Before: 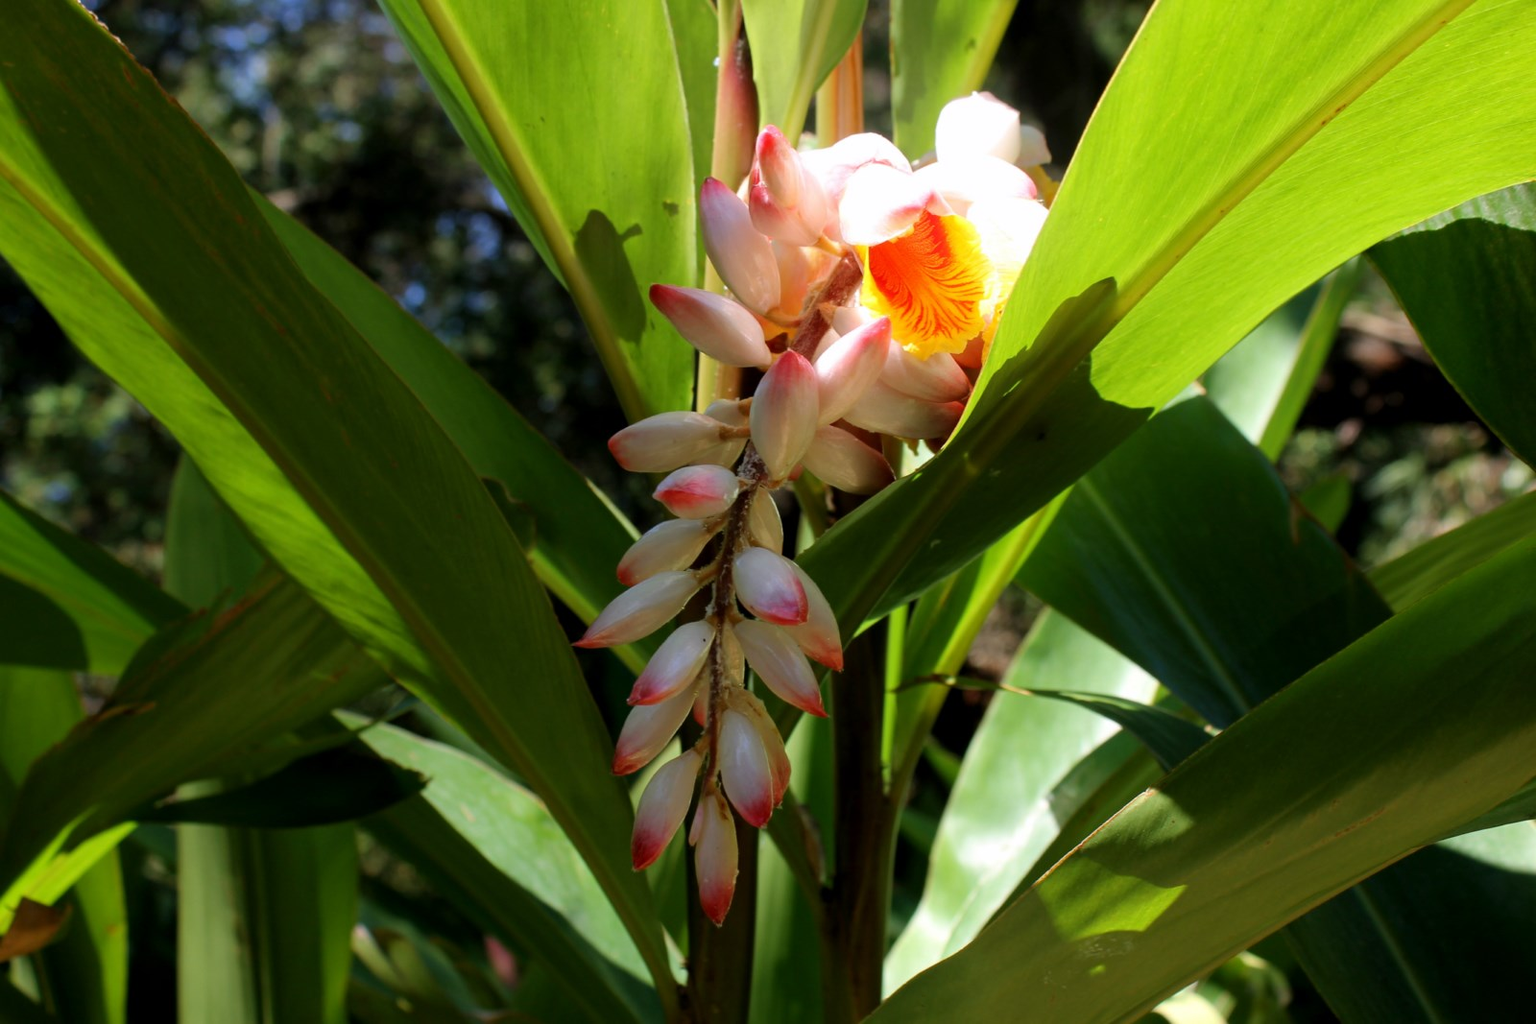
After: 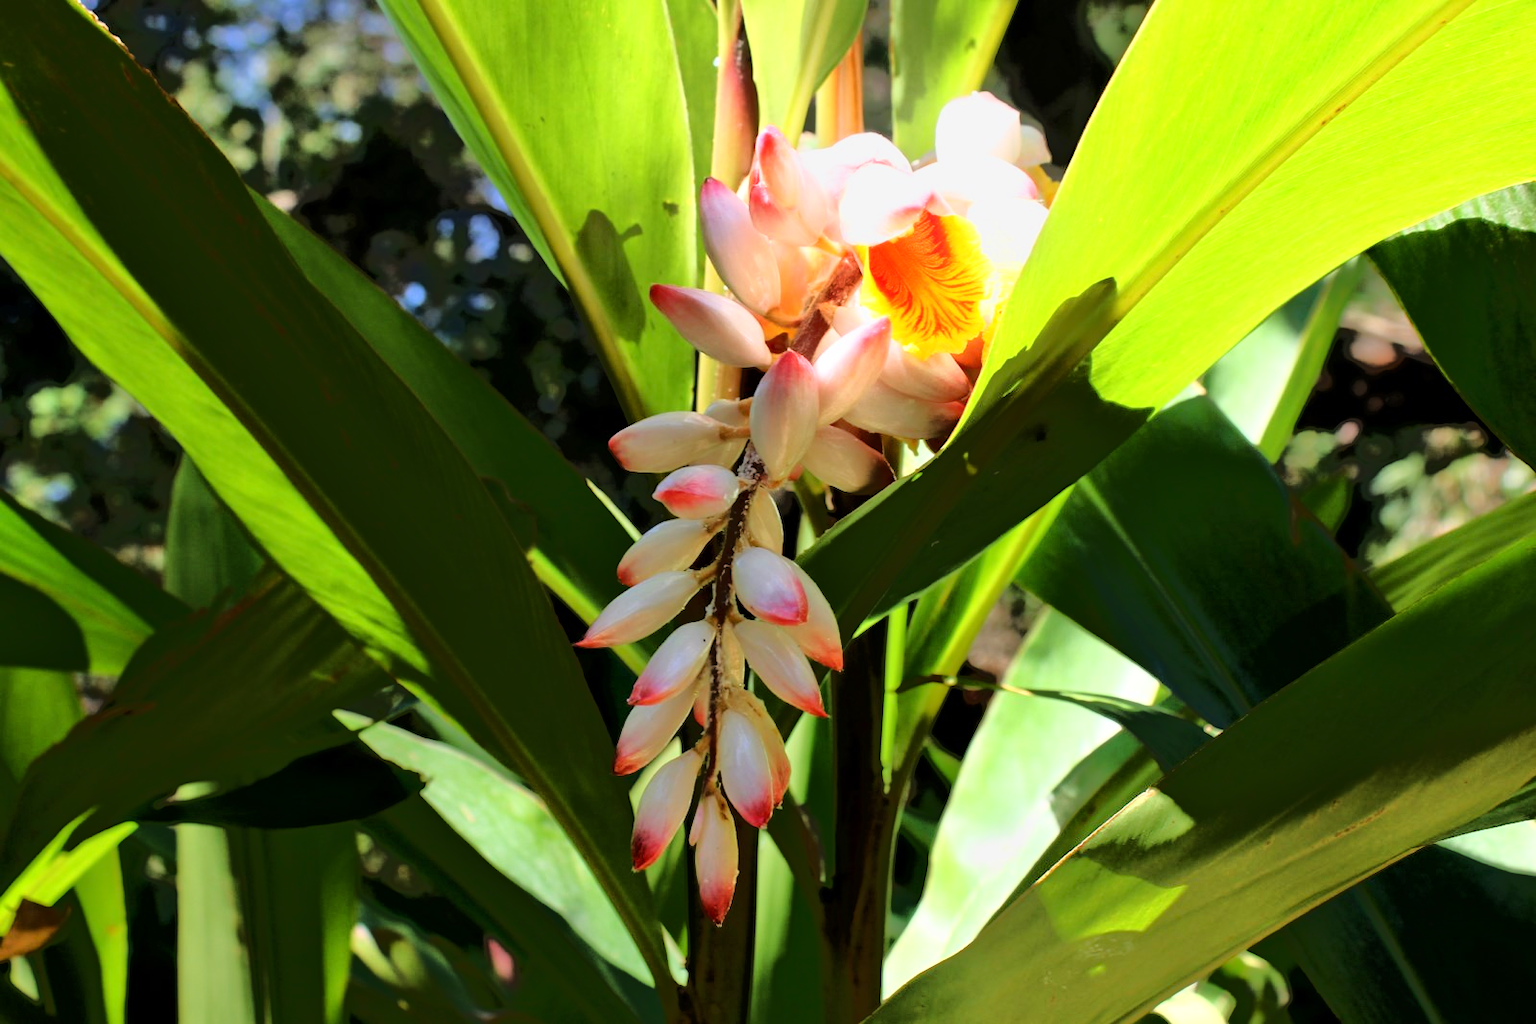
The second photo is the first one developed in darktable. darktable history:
tone equalizer: -7 EV -0.636 EV, -6 EV 1.03 EV, -5 EV -0.472 EV, -4 EV 0.431 EV, -3 EV 0.442 EV, -2 EV 0.178 EV, -1 EV -0.124 EV, +0 EV -0.39 EV
base curve: curves: ch0 [(0, 0) (0.028, 0.03) (0.121, 0.232) (0.46, 0.748) (0.859, 0.968) (1, 1)], preserve colors average RGB
